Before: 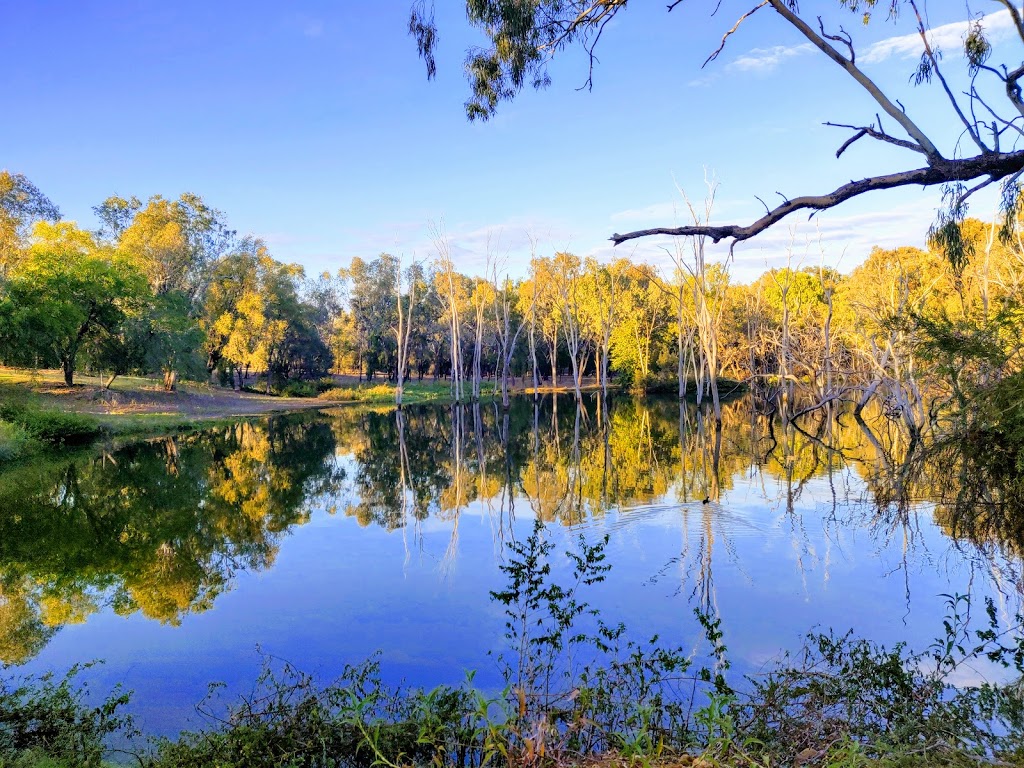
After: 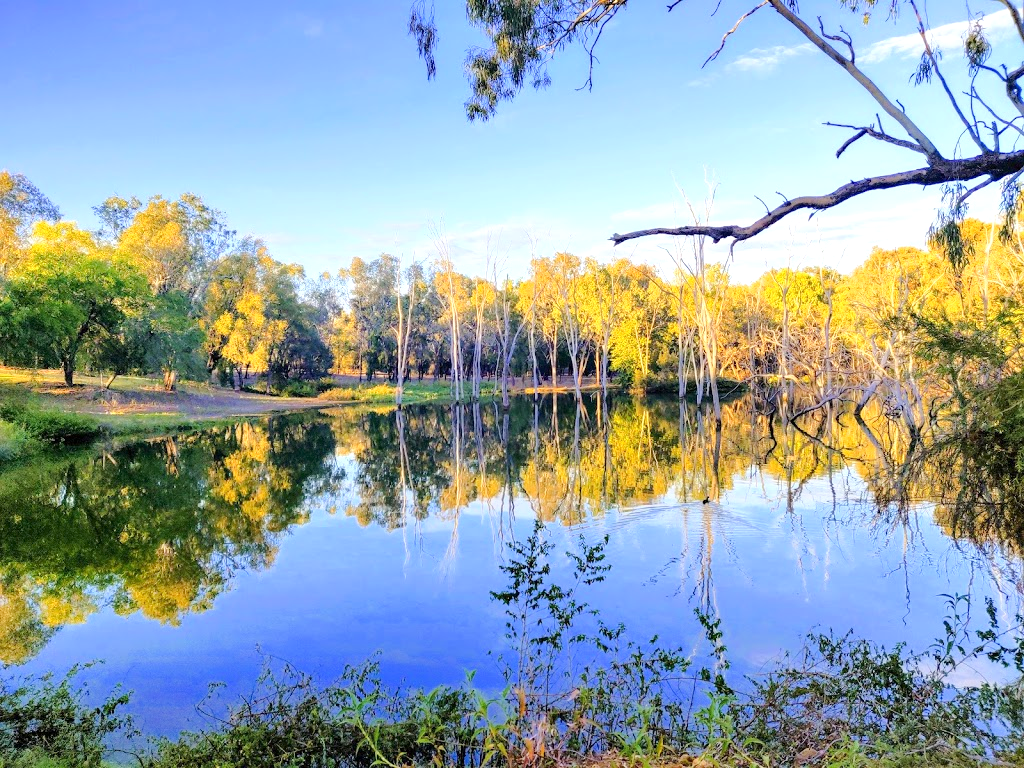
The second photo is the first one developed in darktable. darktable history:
tone equalizer: -8 EV 1 EV, -7 EV 0.979 EV, -6 EV 1.02 EV, -5 EV 1.03 EV, -4 EV 1.02 EV, -3 EV 0.727 EV, -2 EV 0.486 EV, -1 EV 0.274 EV, edges refinement/feathering 500, mask exposure compensation -1.57 EV, preserve details no
